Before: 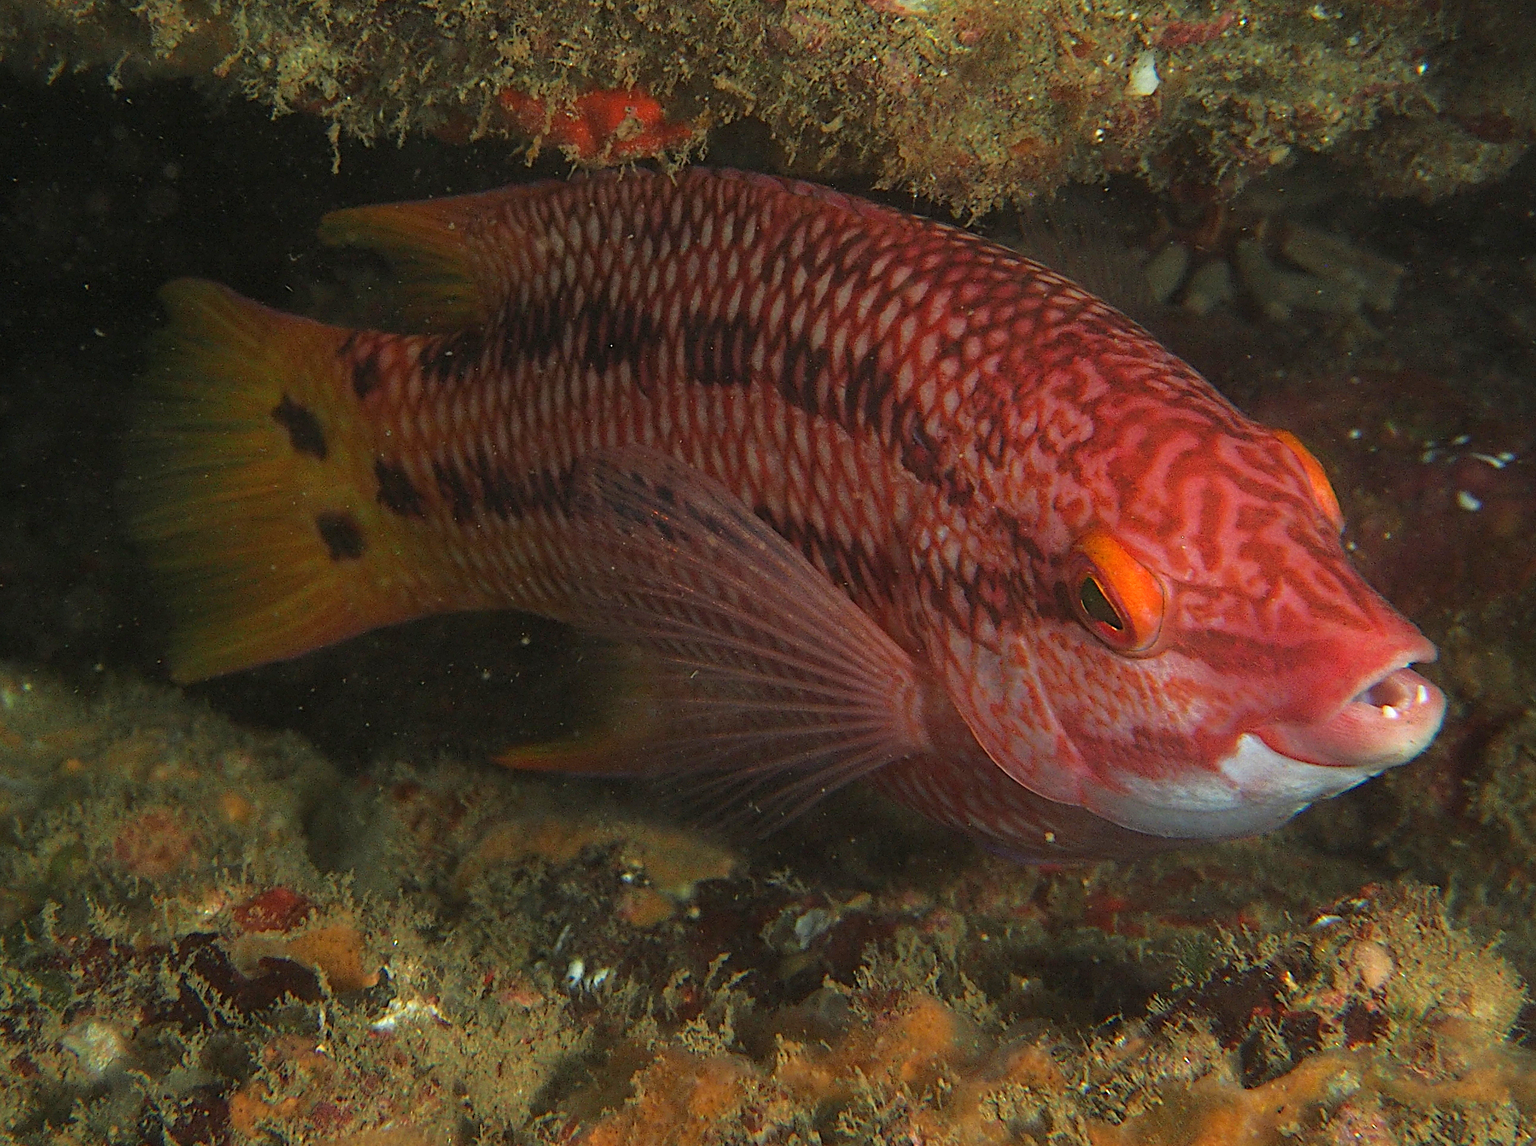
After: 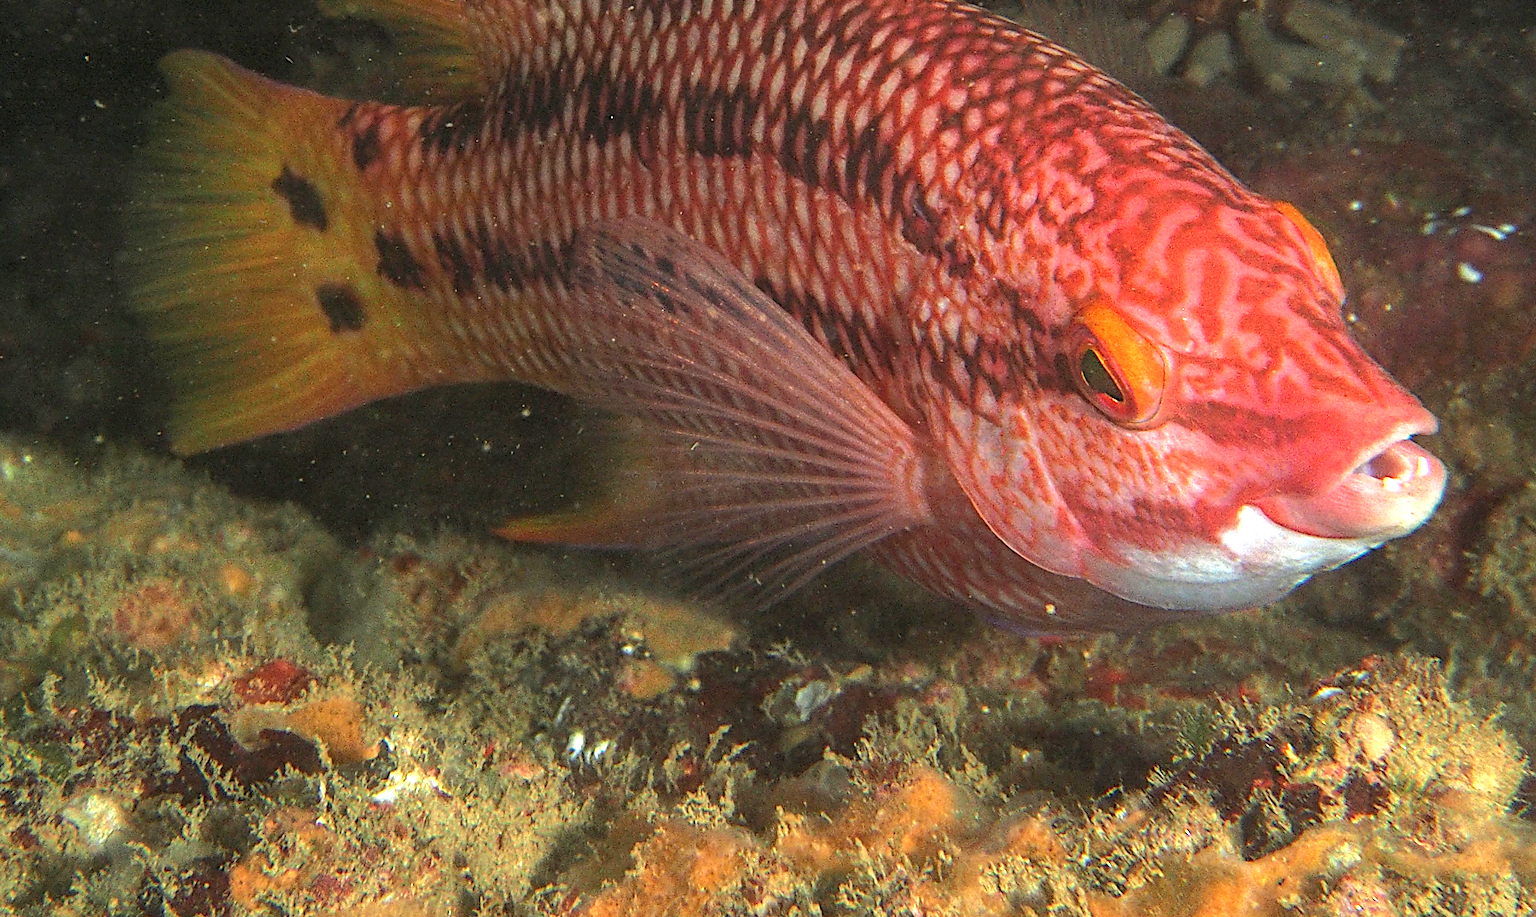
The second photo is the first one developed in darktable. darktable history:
exposure: exposure 1.229 EV, compensate highlight preservation false
crop and rotate: top 19.997%
local contrast: on, module defaults
